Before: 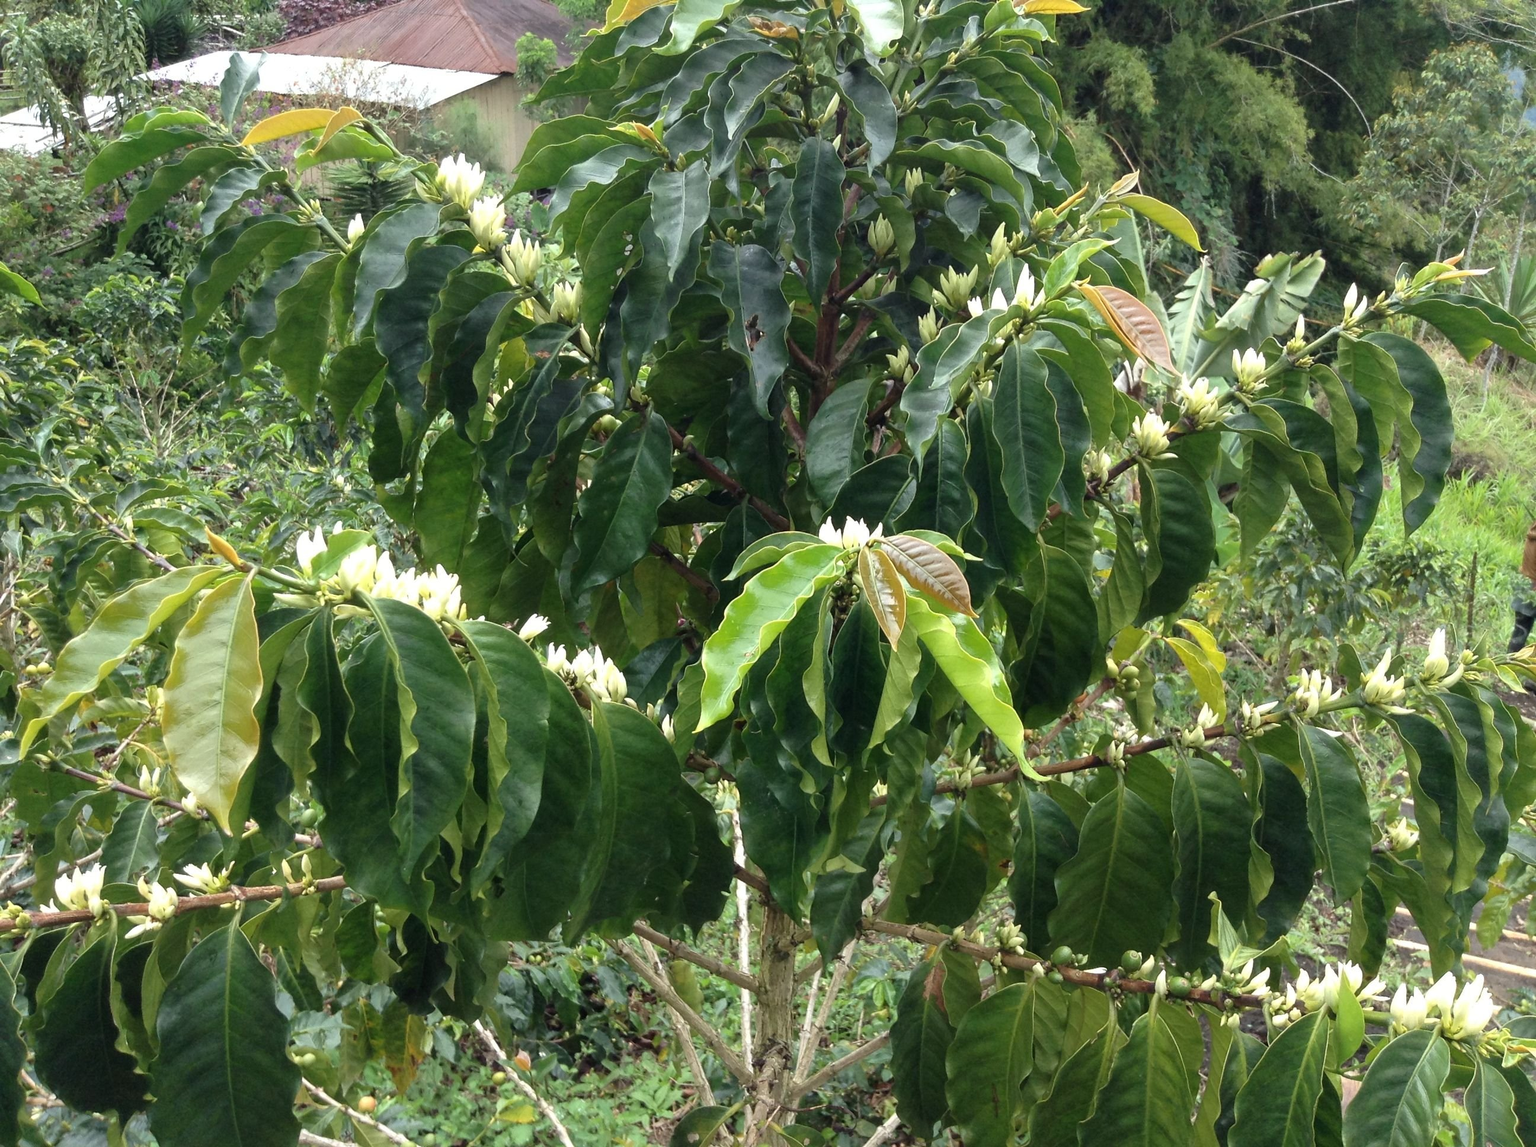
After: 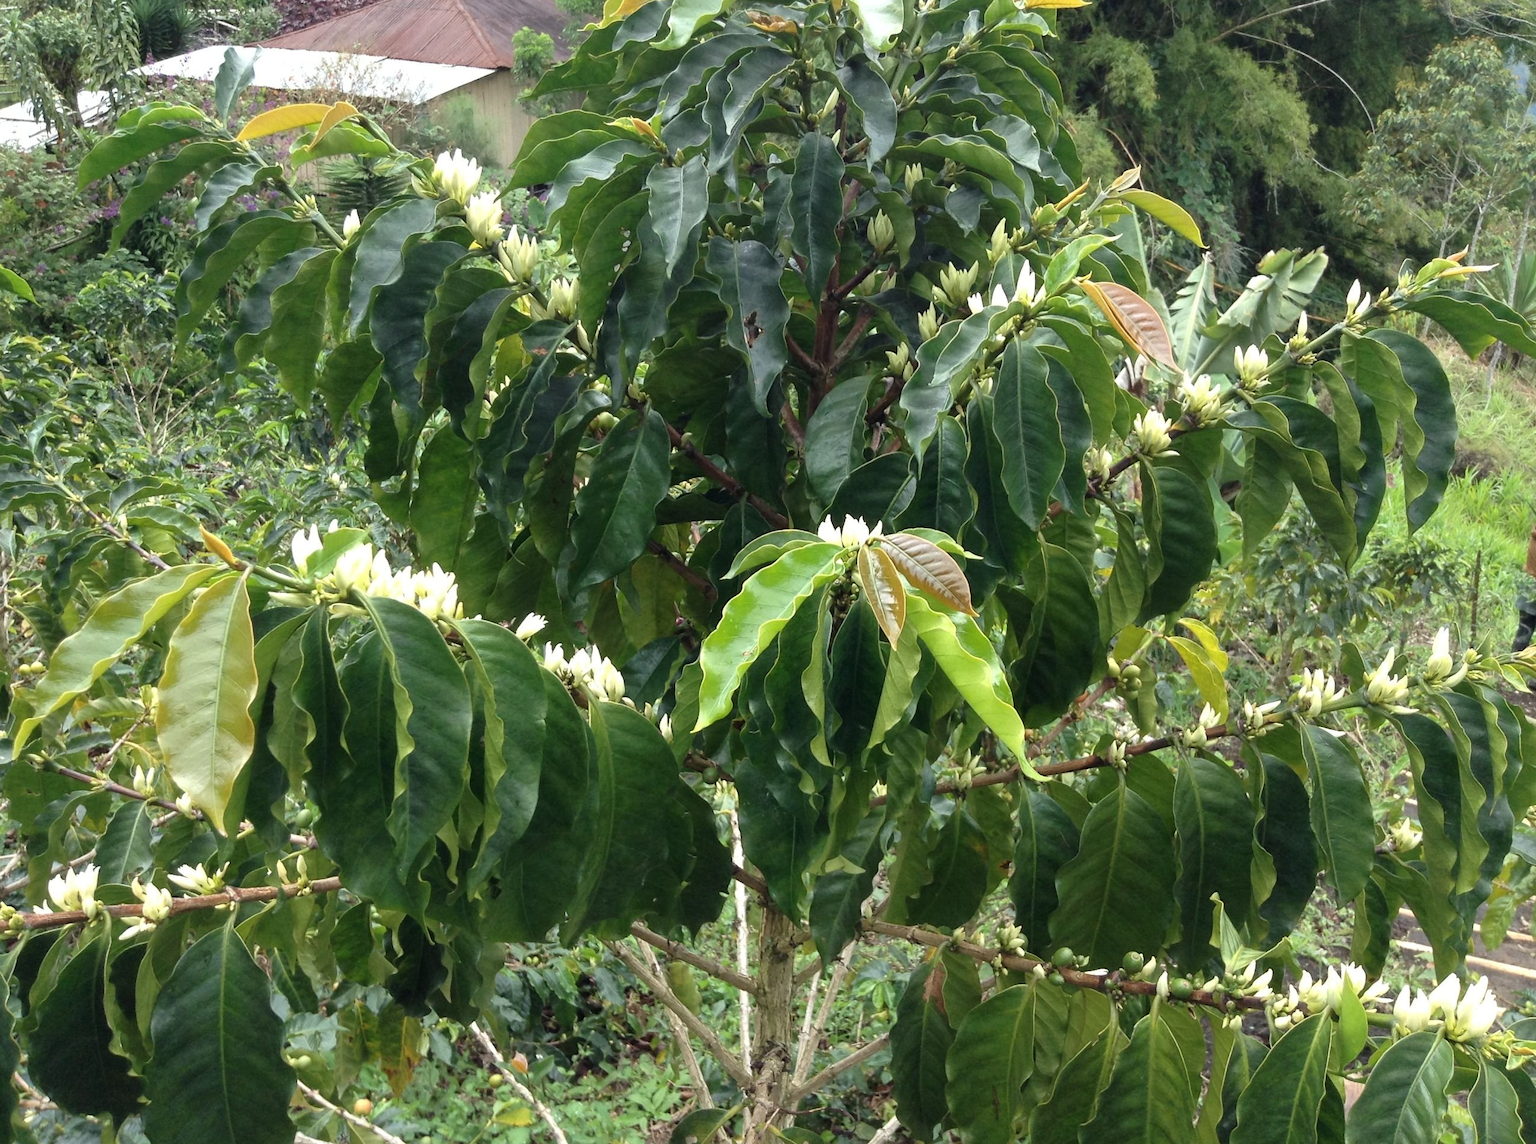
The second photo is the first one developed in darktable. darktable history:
crop: left 0.497%, top 0.522%, right 0.209%, bottom 0.41%
